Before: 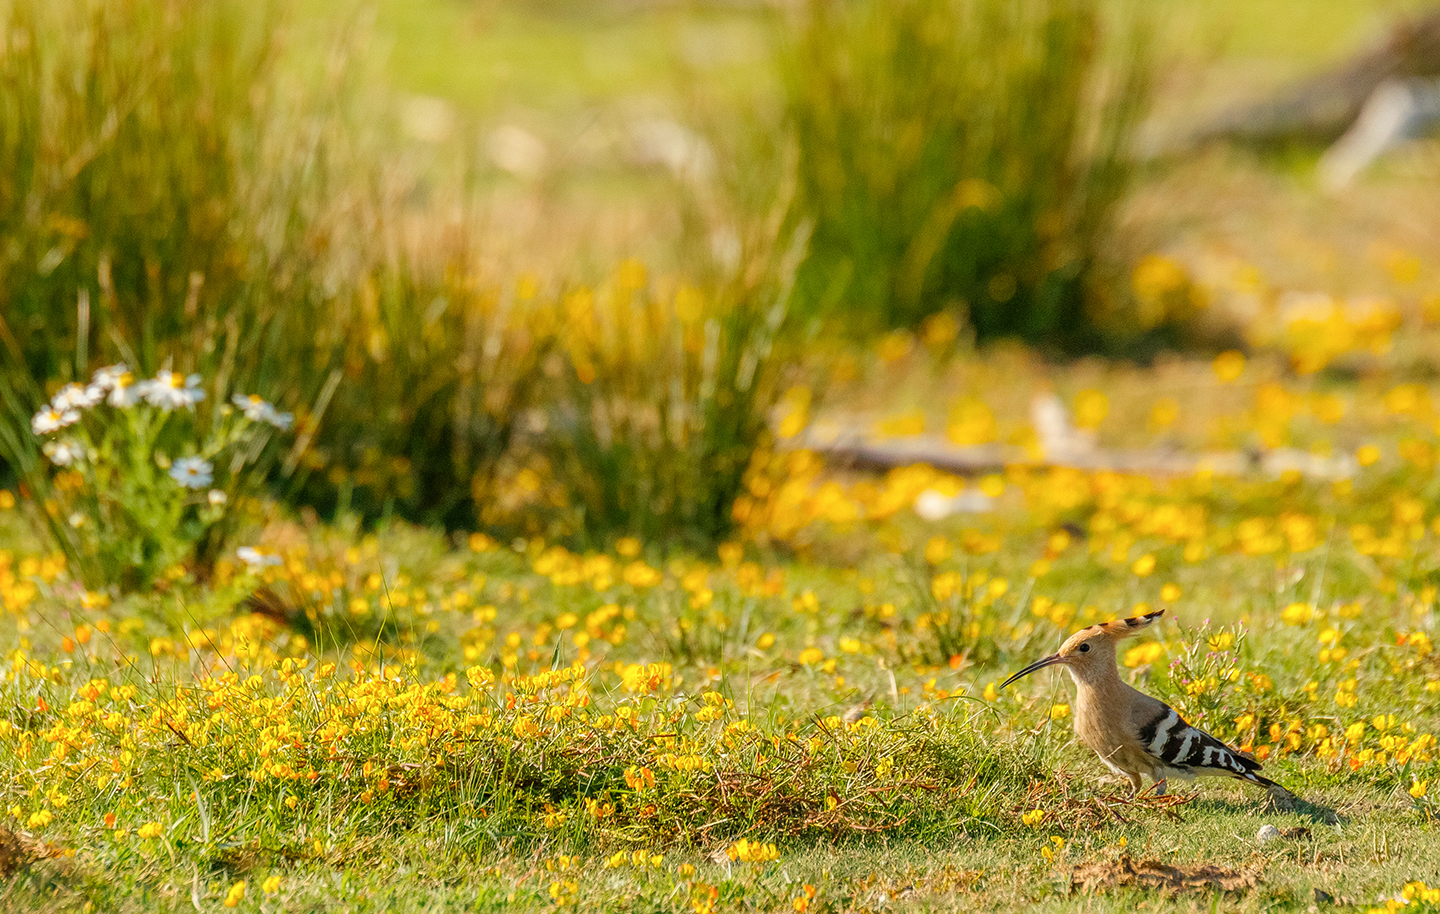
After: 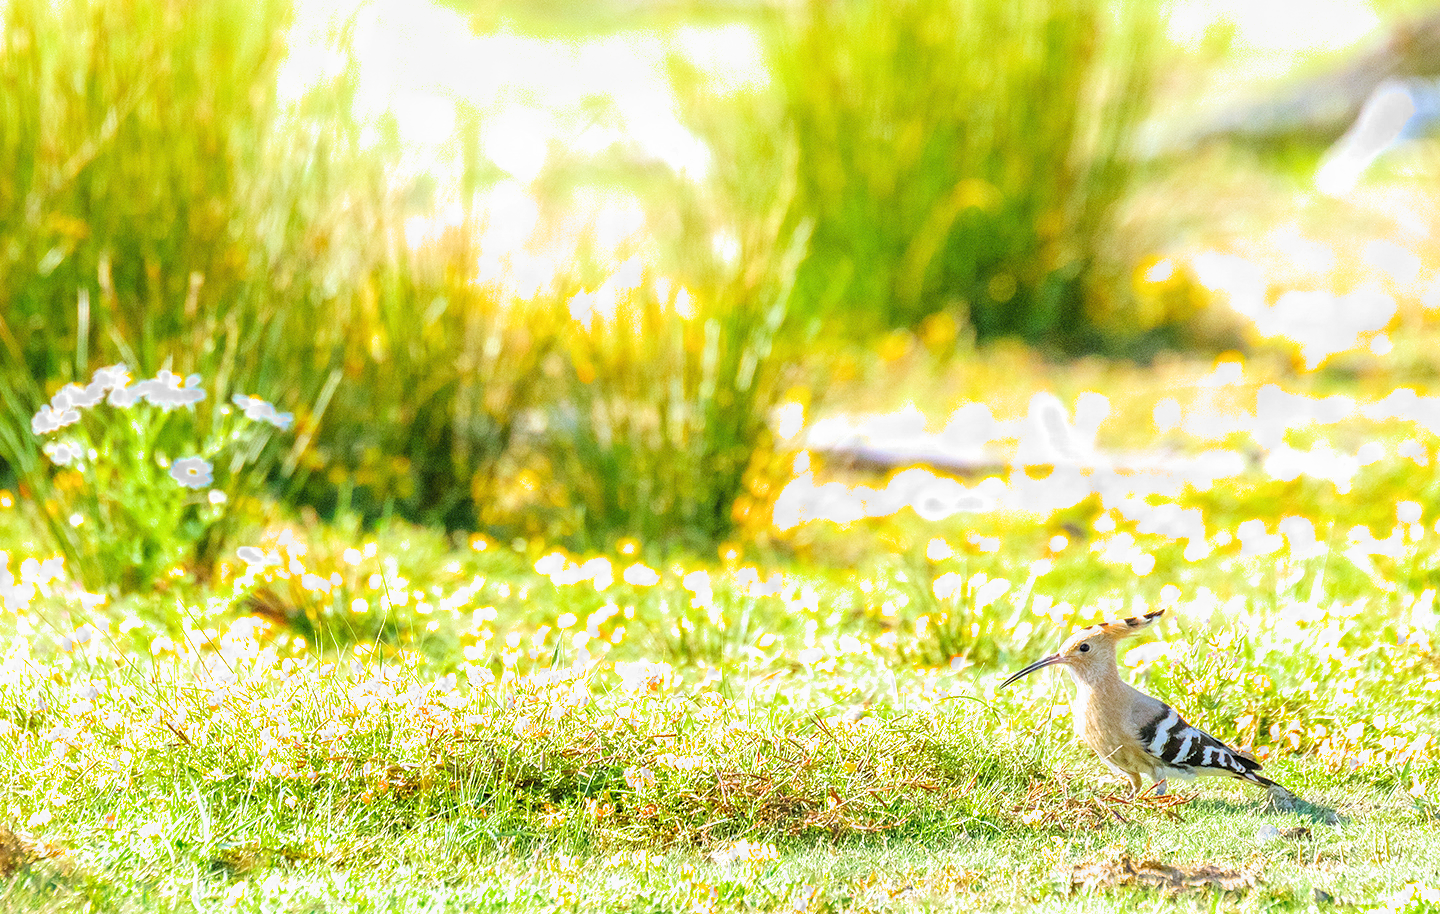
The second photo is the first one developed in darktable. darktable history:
filmic rgb: middle gray luminance 18.42%, black relative exposure -10.5 EV, white relative exposure 3.4 EV, threshold 6 EV, target black luminance 0%, hardness 6.03, latitude 99%, contrast 0.847, shadows ↔ highlights balance 0.505%, add noise in highlights 0, preserve chrominance max RGB, color science v3 (2019), use custom middle-gray values true, iterations of high-quality reconstruction 0, contrast in highlights soft, enable highlight reconstruction true
white balance: red 0.871, blue 1.249
exposure: exposure 2.04 EV, compensate highlight preservation false
